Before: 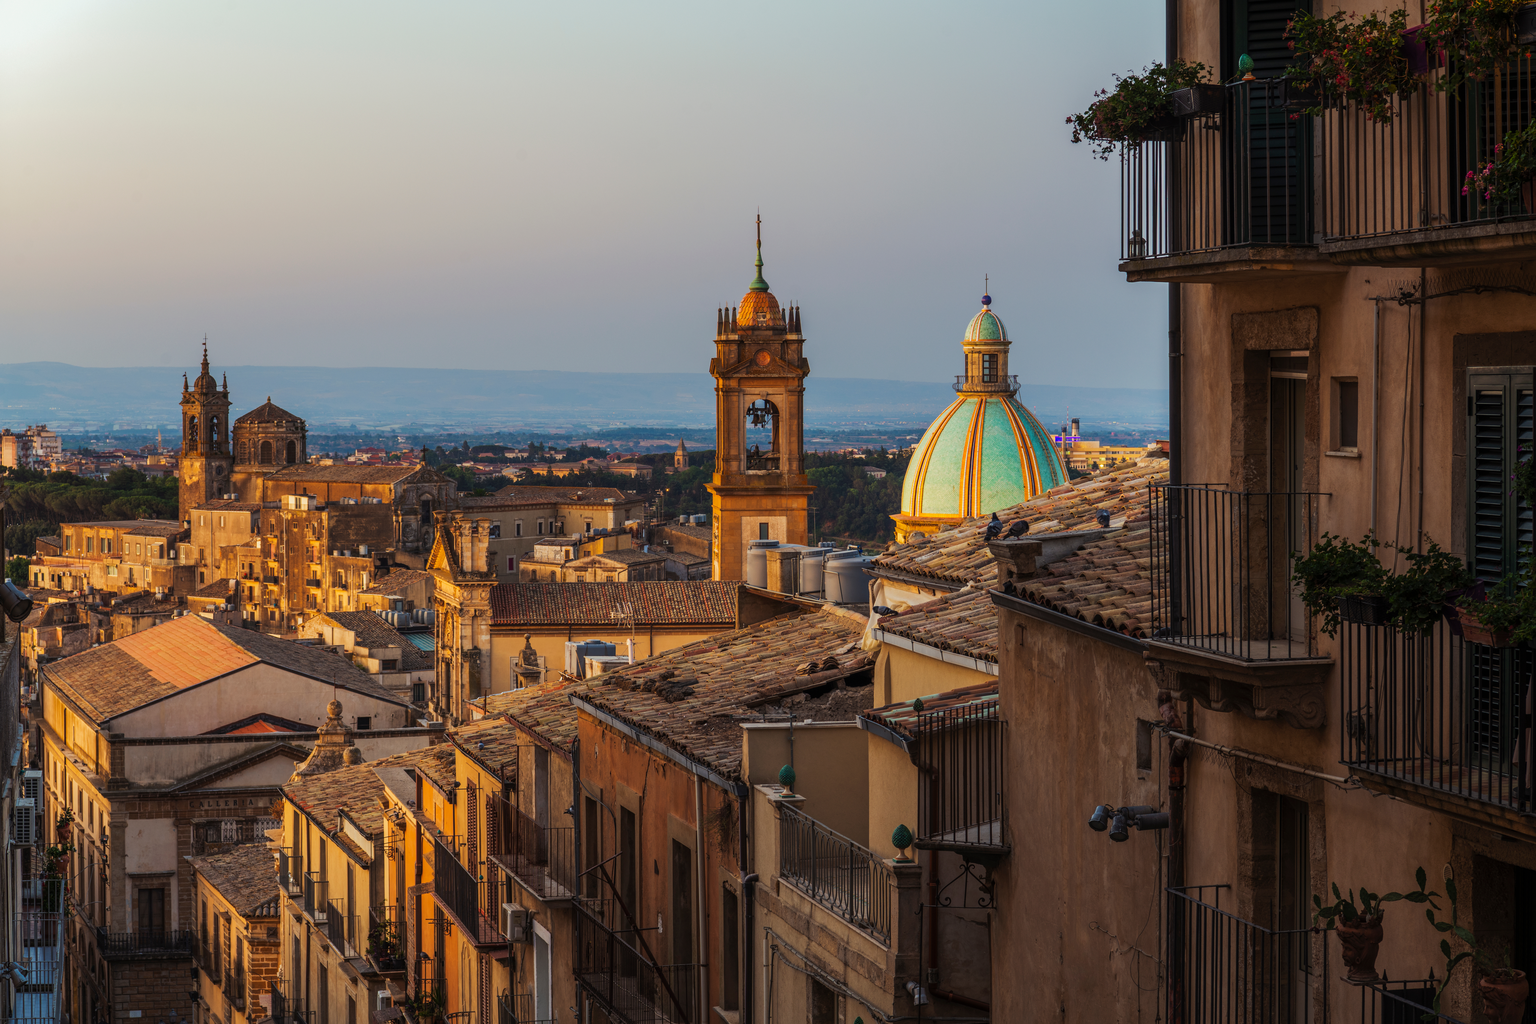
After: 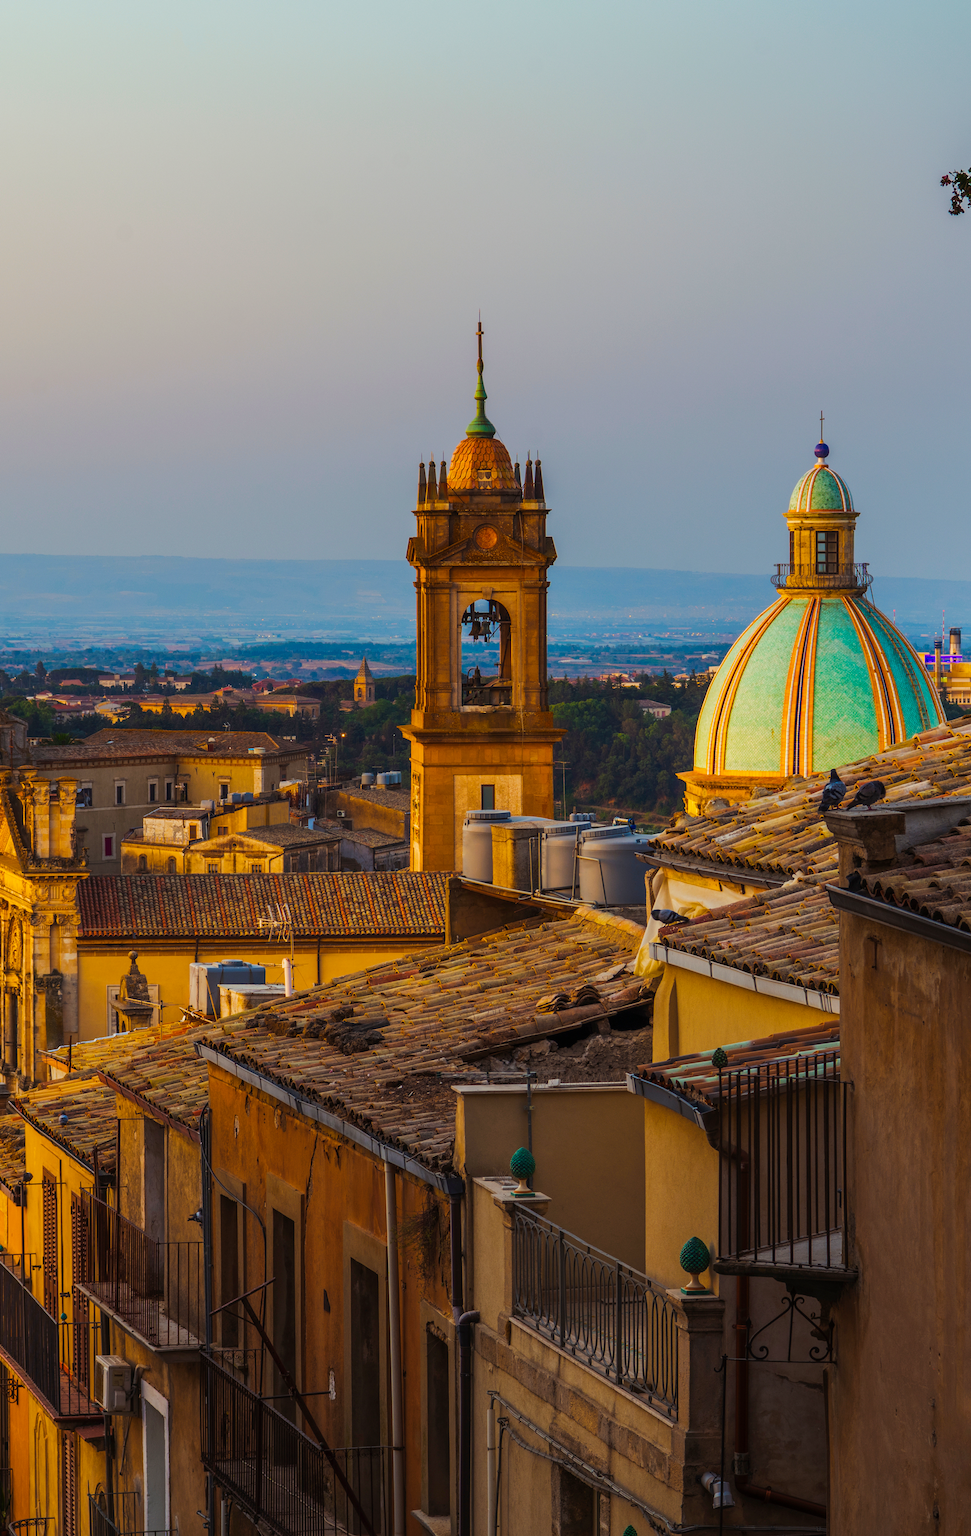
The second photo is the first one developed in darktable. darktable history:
color balance rgb: linear chroma grading › global chroma 15%, perceptual saturation grading › global saturation 30%
exposure: compensate highlight preservation false
color zones: curves: ch1 [(0, 0.469) (0.01, 0.469) (0.12, 0.446) (0.248, 0.469) (0.5, 0.5) (0.748, 0.5) (0.99, 0.469) (1, 0.469)]
crop: left 28.583%, right 29.231%
